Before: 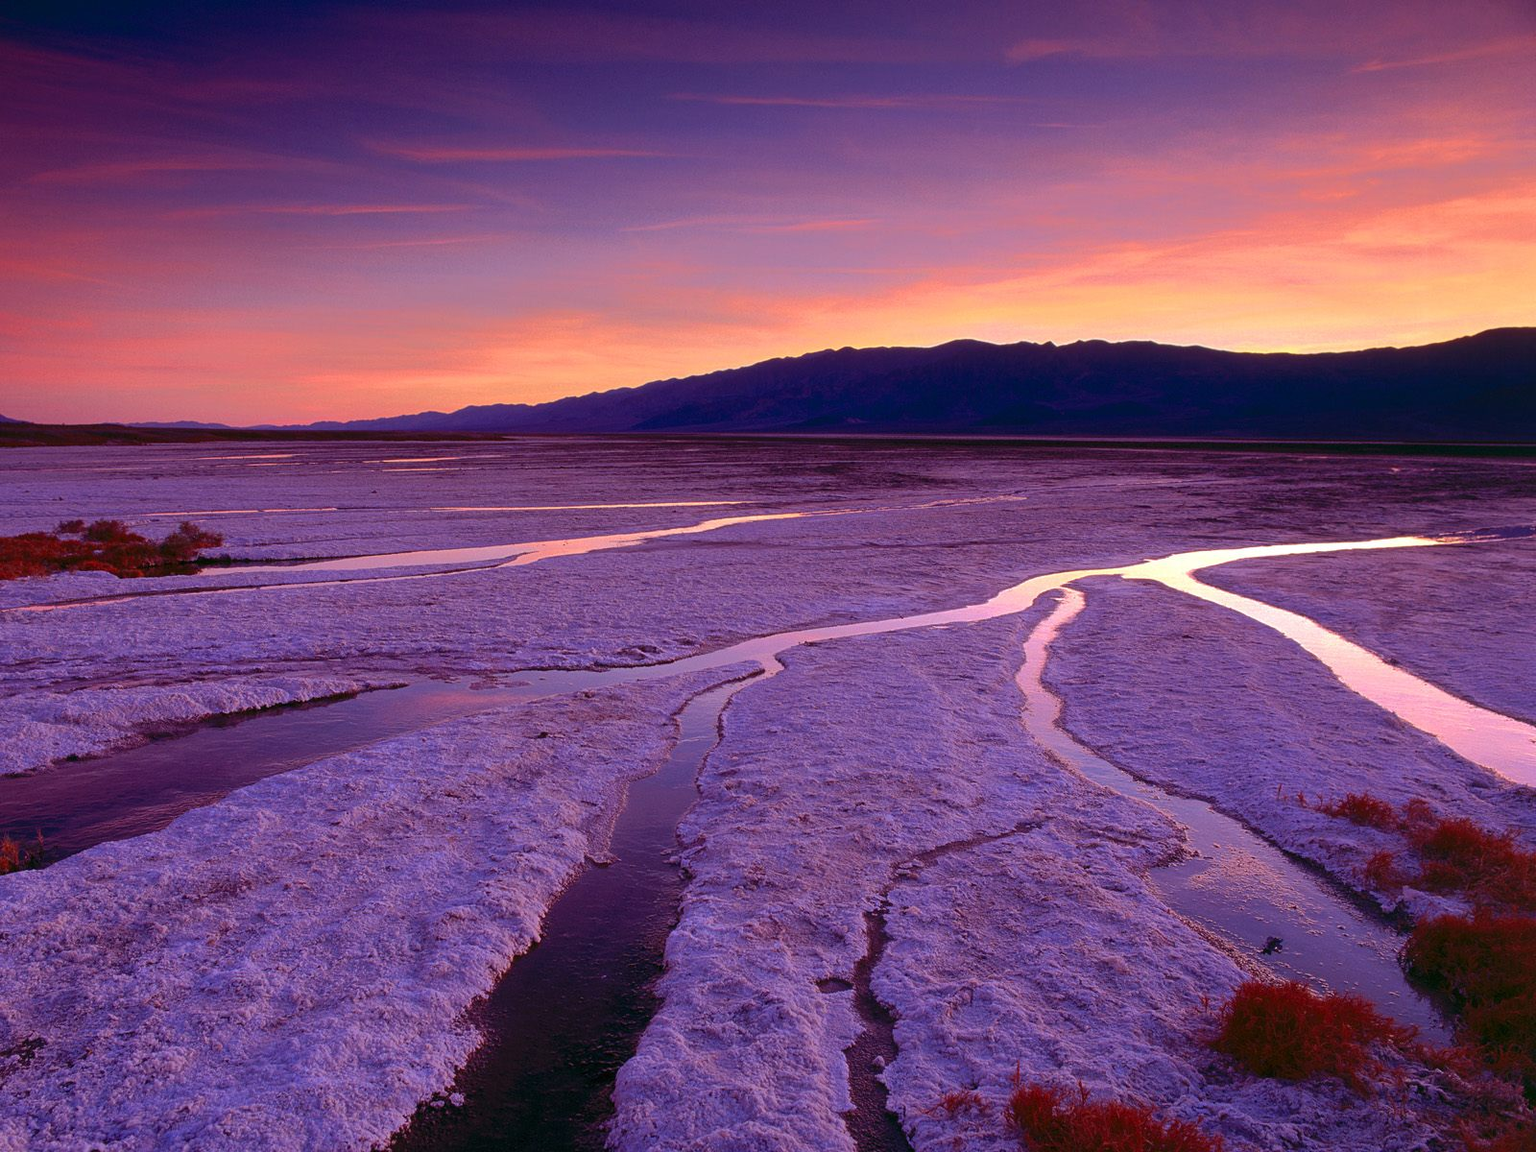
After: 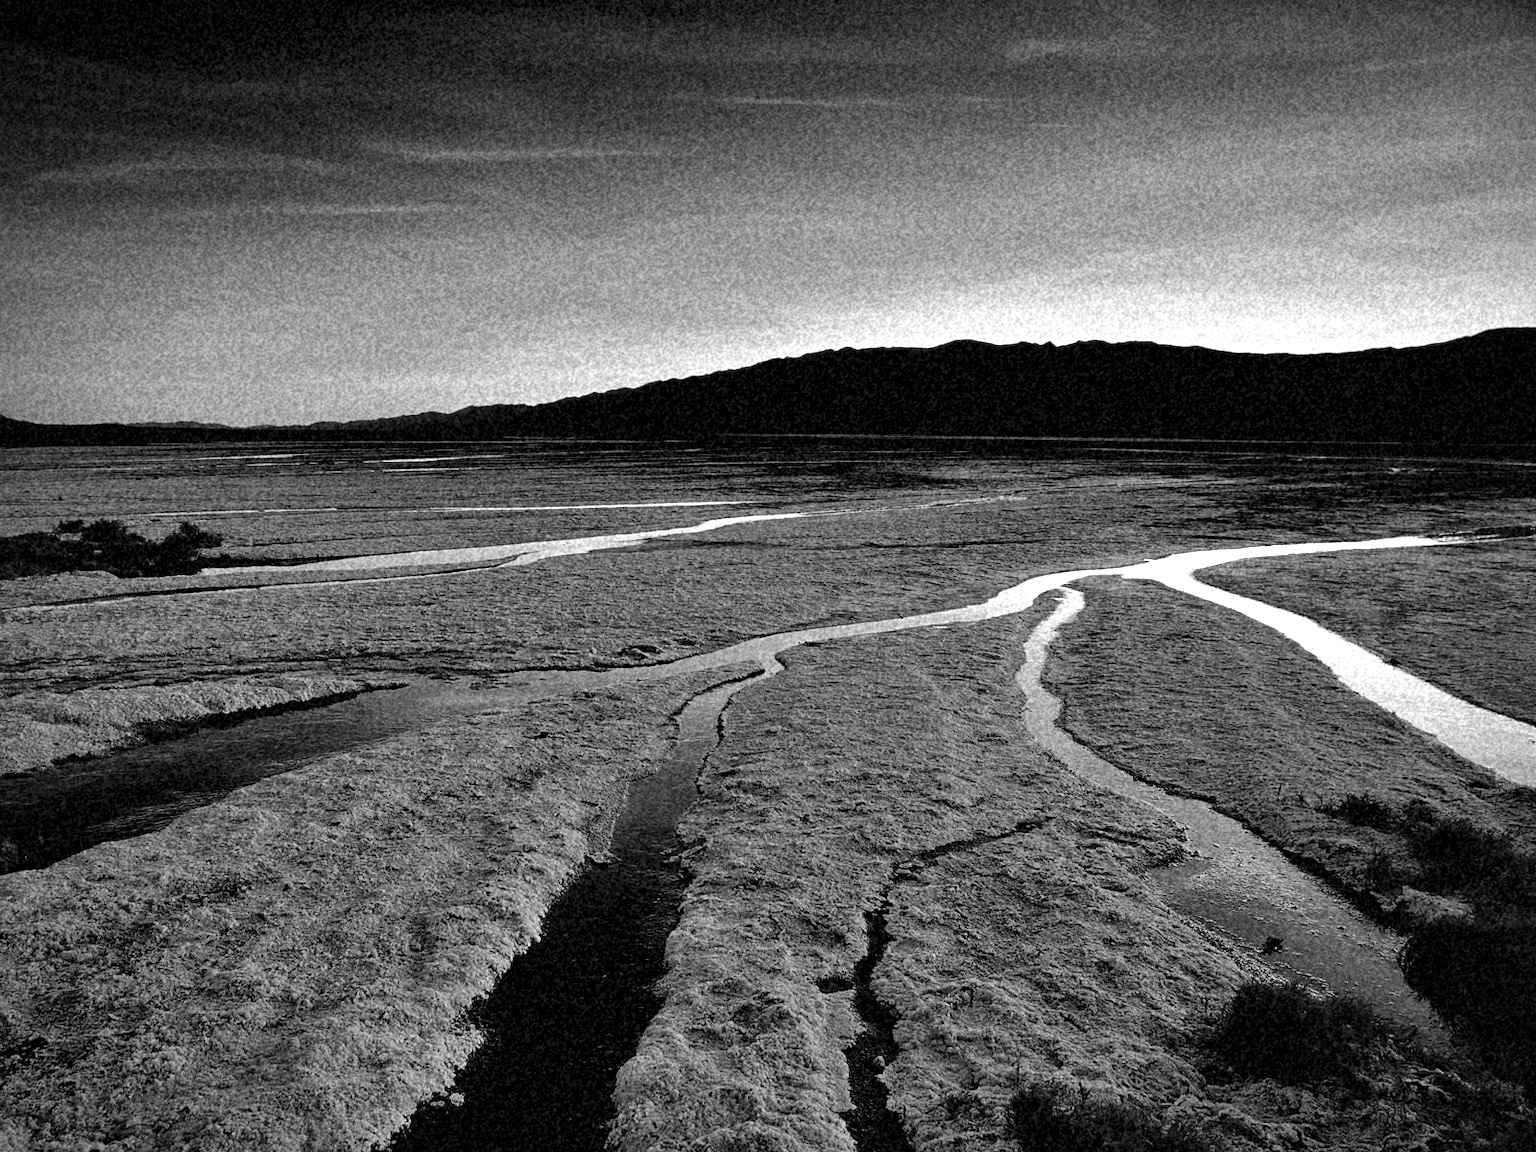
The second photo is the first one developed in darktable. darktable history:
monochrome: a -4.13, b 5.16, size 1
vignetting: unbound false
contrast equalizer: octaves 7, y [[0.627 ×6], [0.563 ×6], [0 ×6], [0 ×6], [0 ×6]]
tone curve: curves: ch0 [(0, 0) (0.004, 0) (0.133, 0.076) (0.325, 0.362) (0.879, 0.885) (1, 1)], color space Lab, linked channels, preserve colors none
grain: coarseness 46.9 ISO, strength 50.21%, mid-tones bias 0%
